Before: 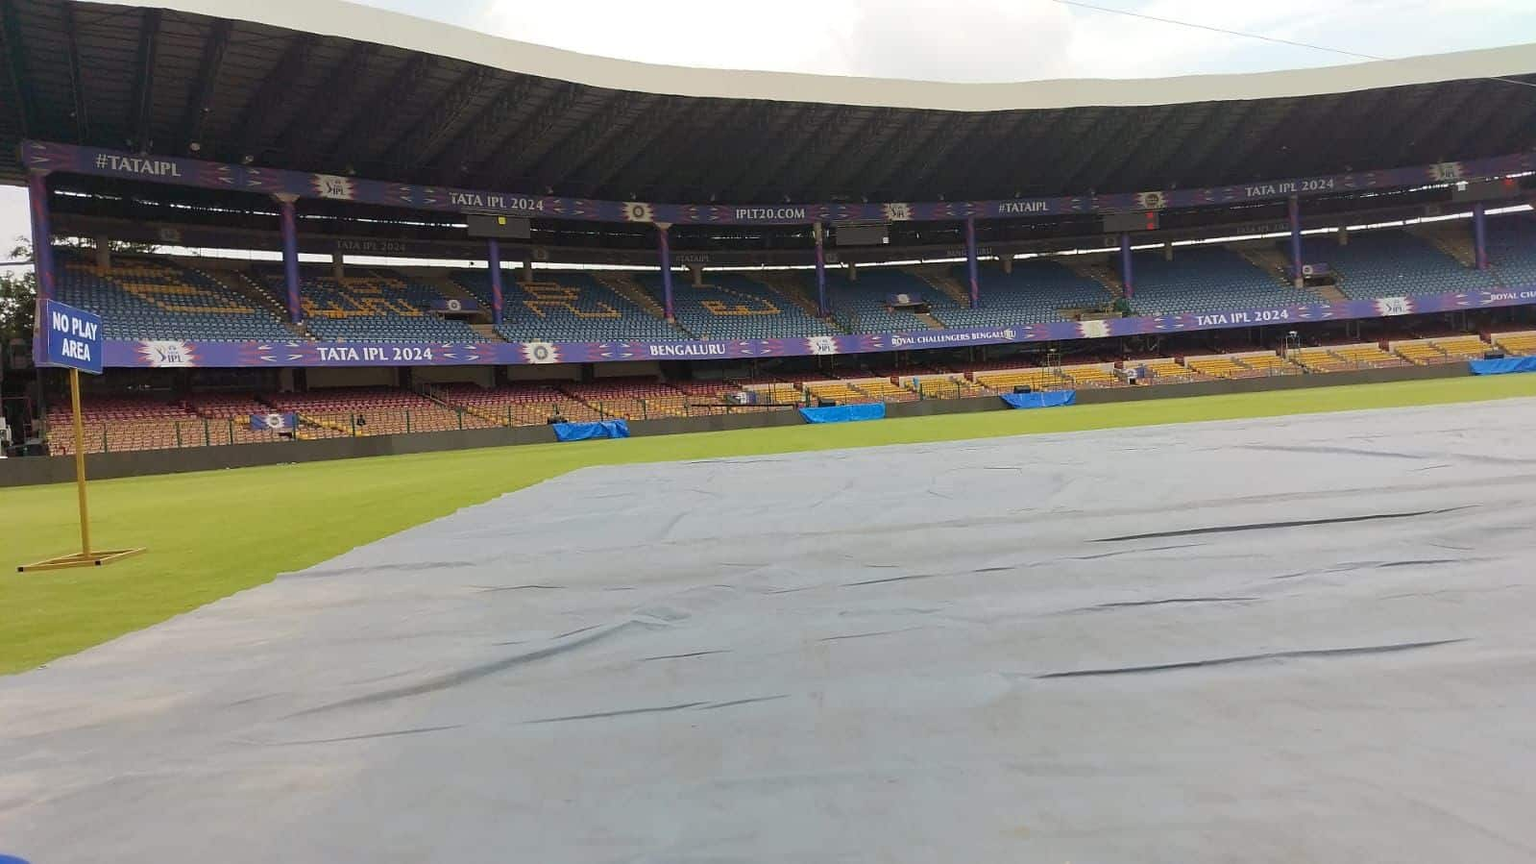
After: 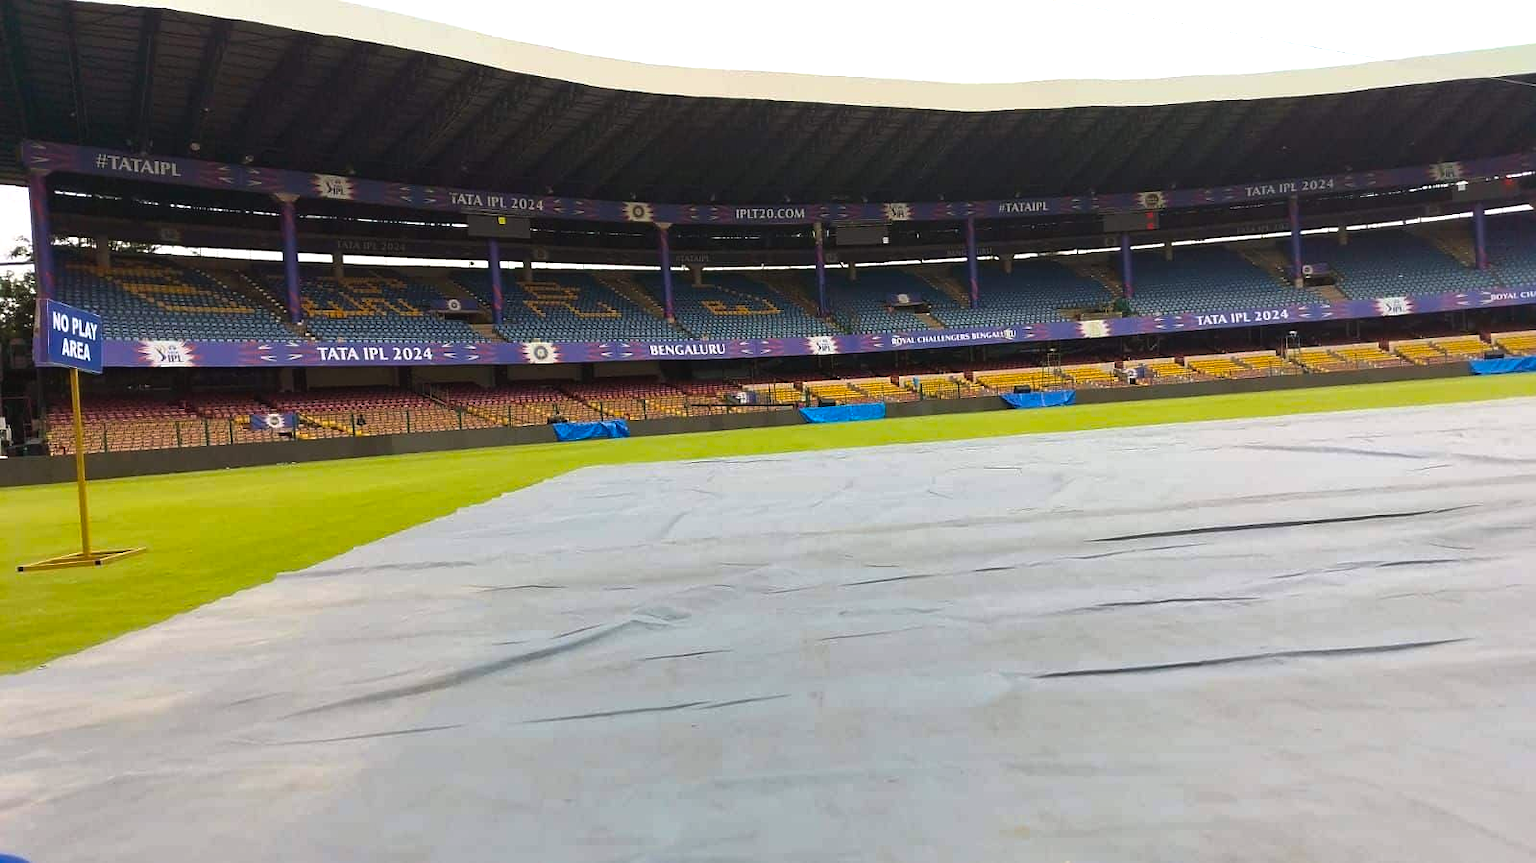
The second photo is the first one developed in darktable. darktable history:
color balance rgb: global offset › luminance 0.224%, global offset › hue 168.78°, perceptual saturation grading › global saturation 17.724%, perceptual brilliance grading › global brilliance 14.39%, perceptual brilliance grading › shadows -35.297%, global vibrance 20.188%
